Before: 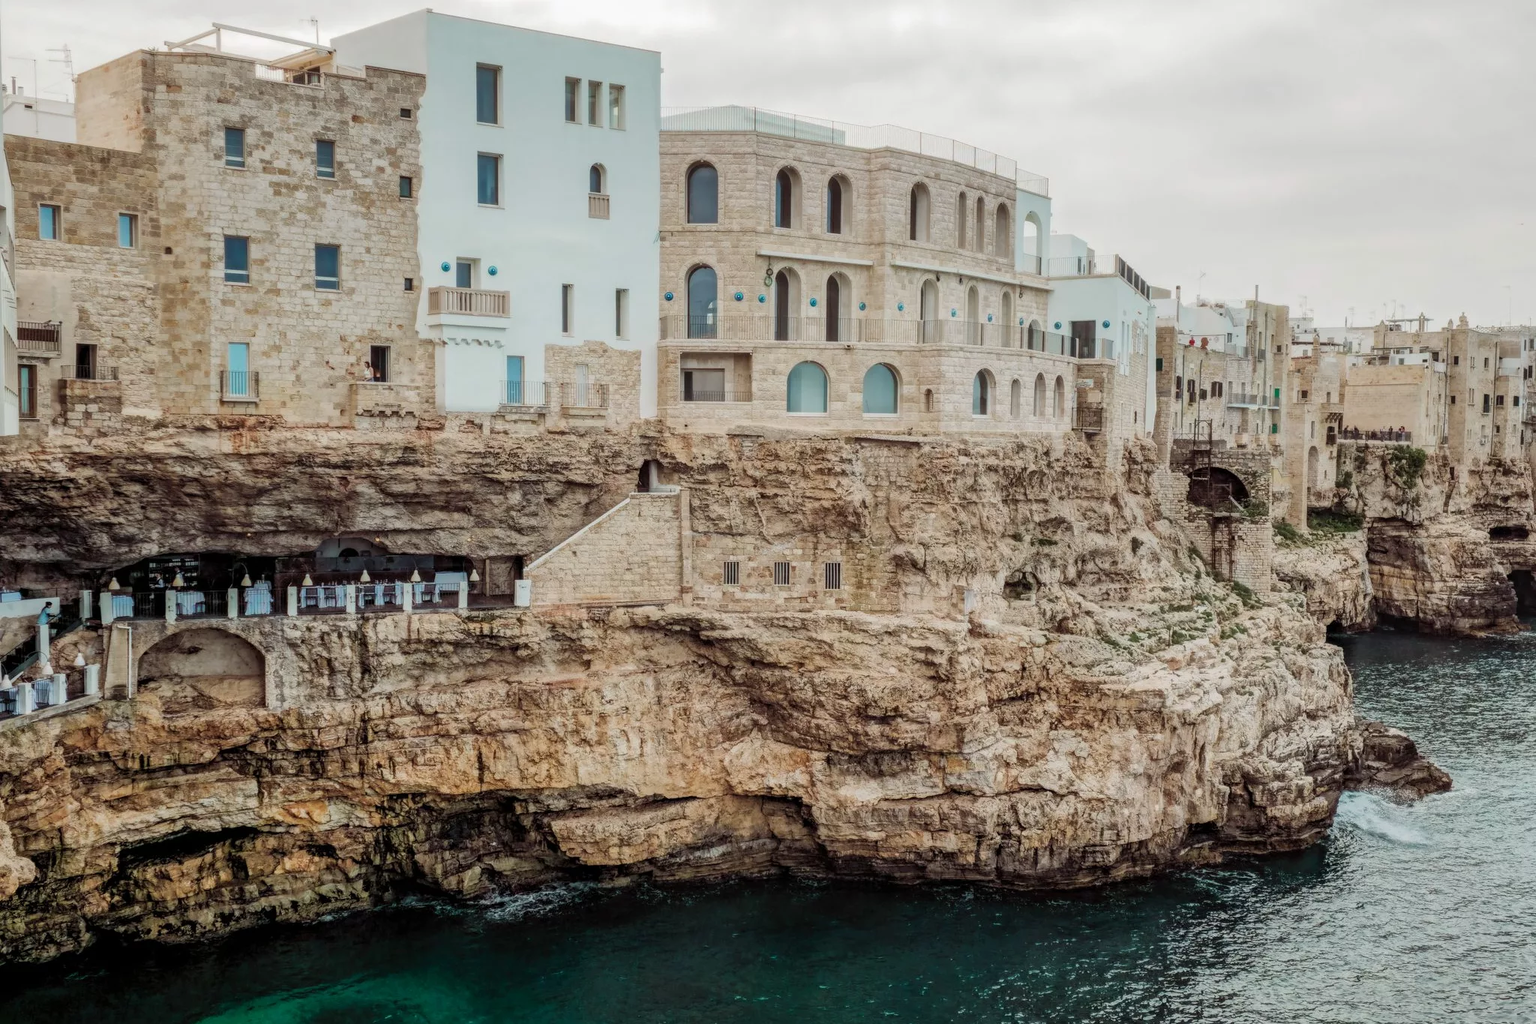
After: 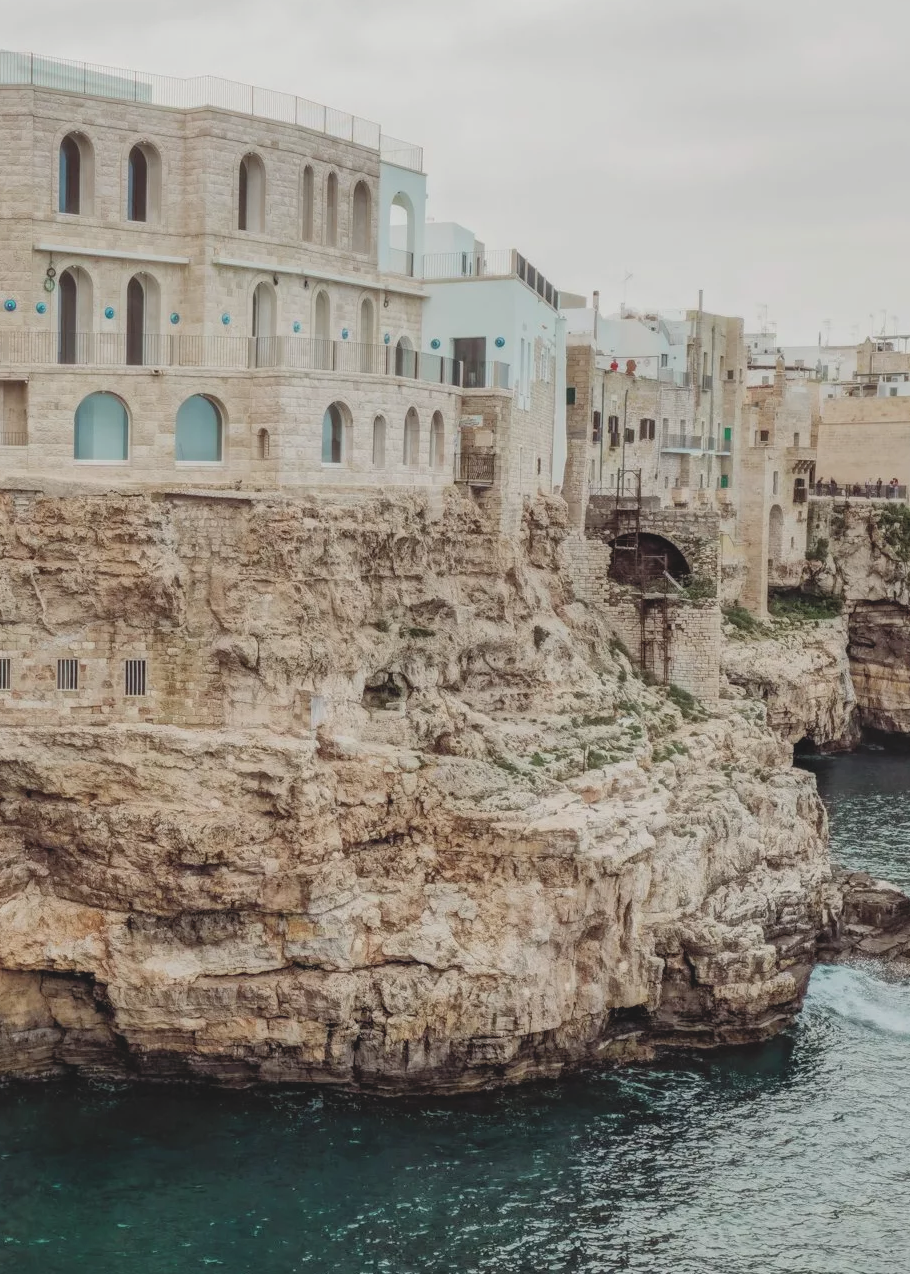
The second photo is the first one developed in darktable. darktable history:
contrast brightness saturation: contrast -0.15, brightness 0.05, saturation -0.12
crop: left 47.628%, top 6.643%, right 7.874%
